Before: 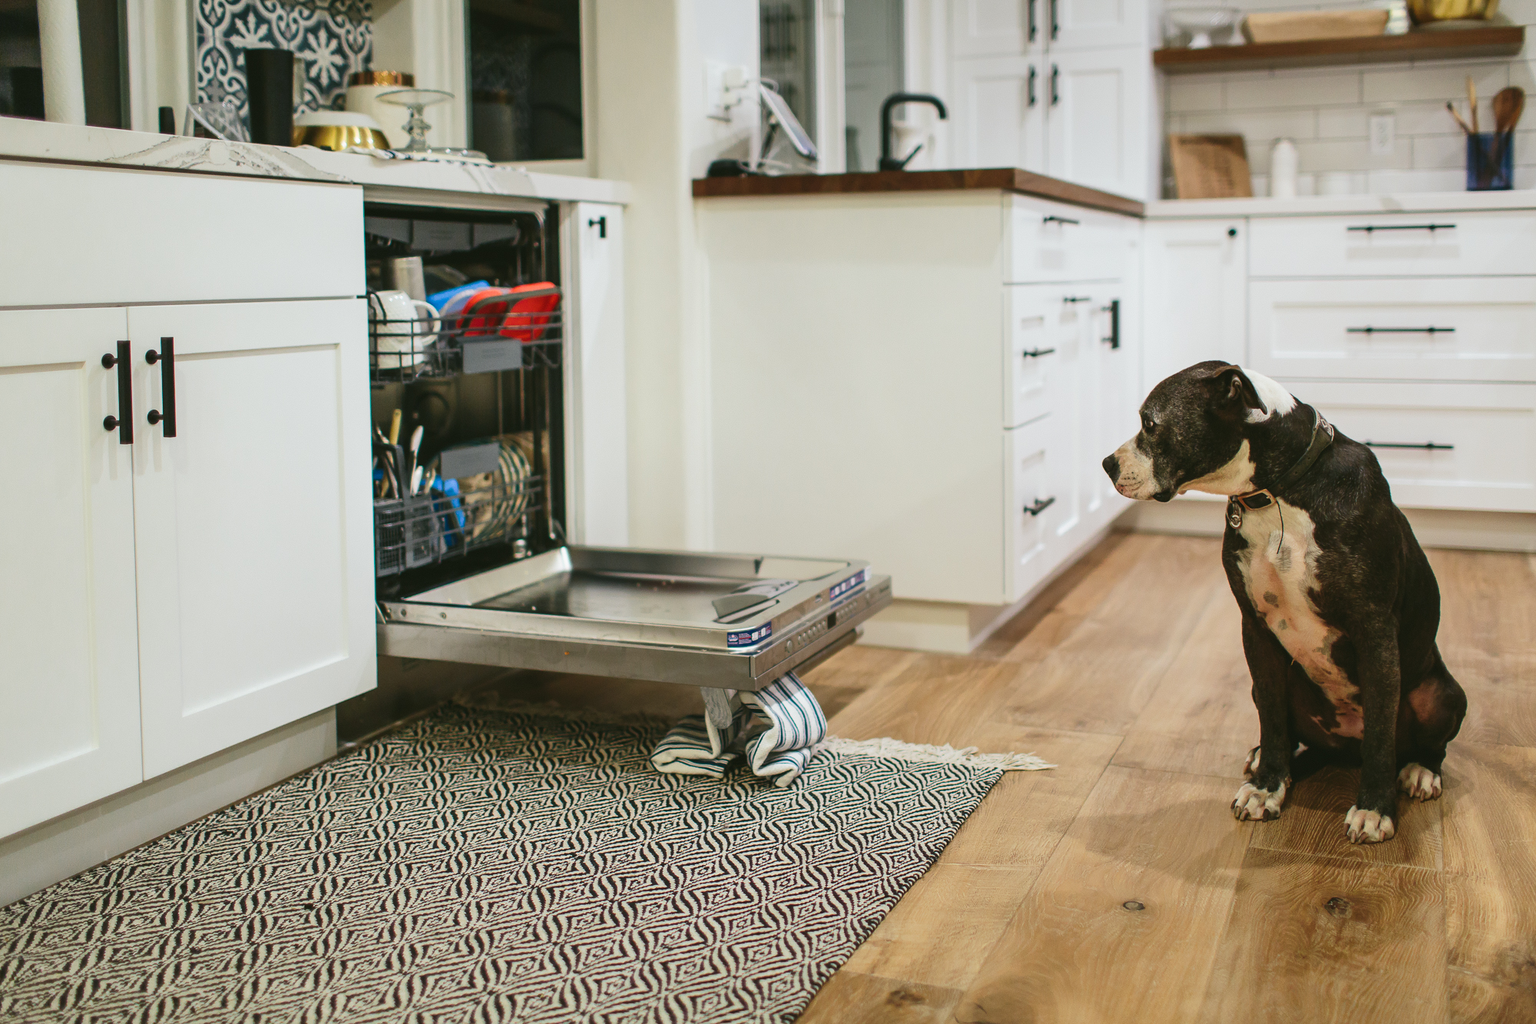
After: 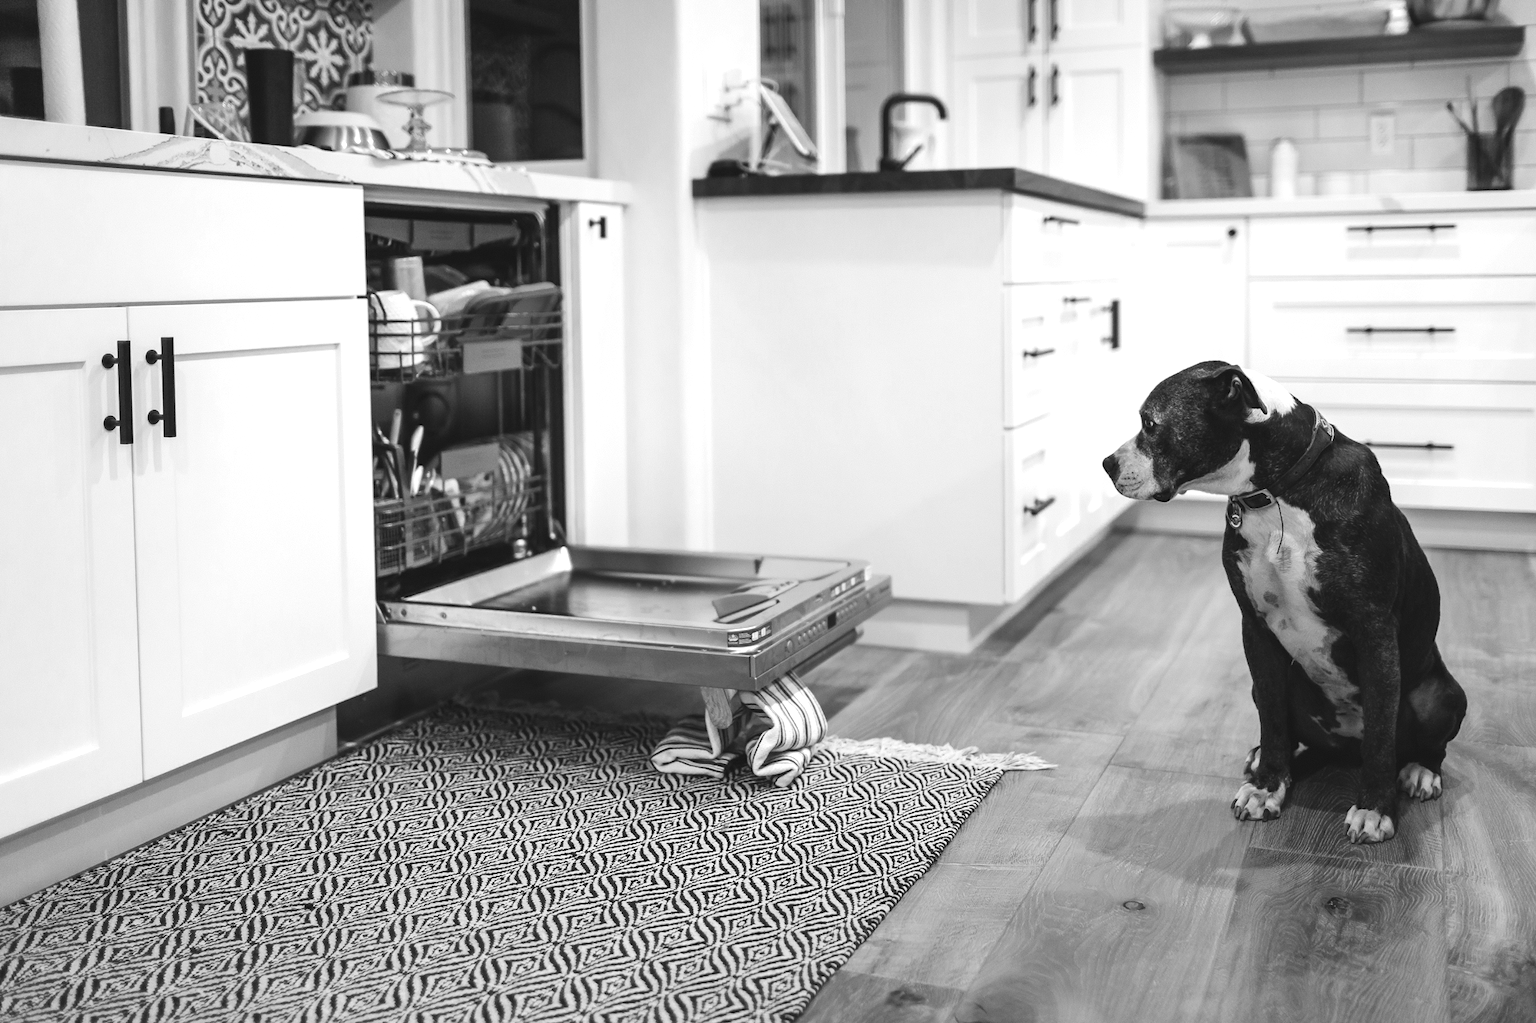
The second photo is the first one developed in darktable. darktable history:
tone equalizer: edges refinement/feathering 500, mask exposure compensation -1.24 EV, preserve details no
color calibration: output gray [0.22, 0.42, 0.37, 0], gray › normalize channels true, illuminant as shot in camera, x 0.464, y 0.417, temperature 2661.32 K, gamut compression 0.013
